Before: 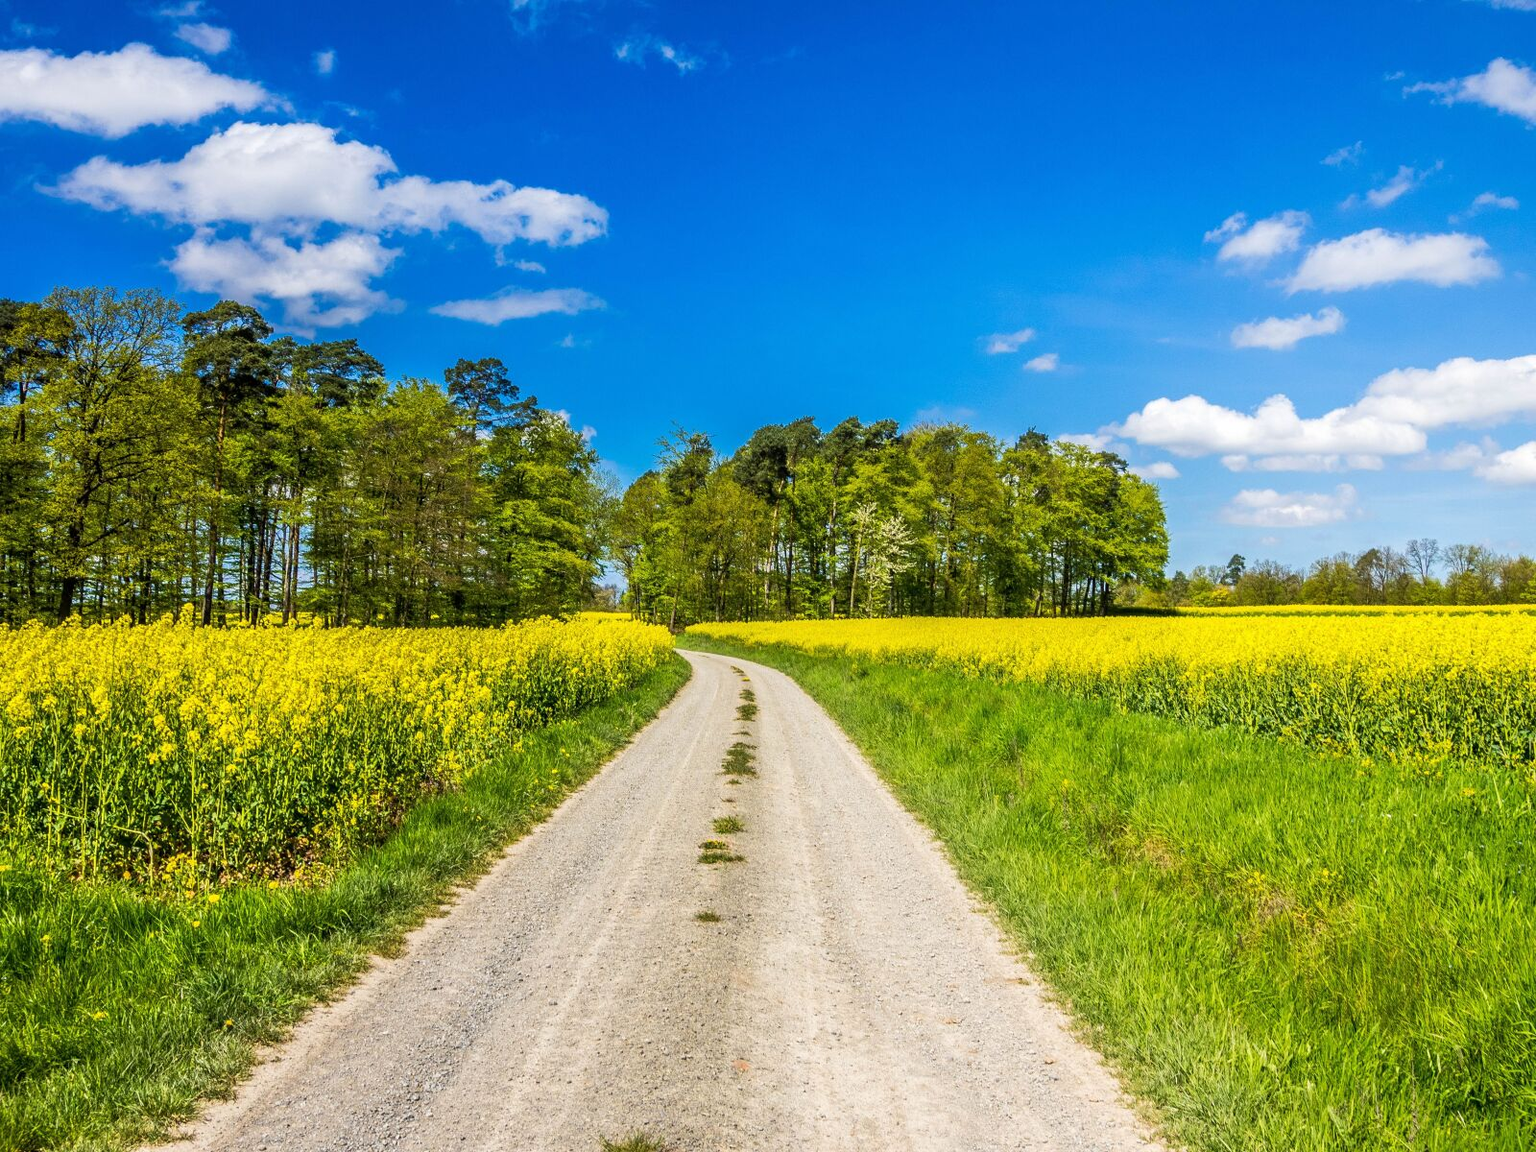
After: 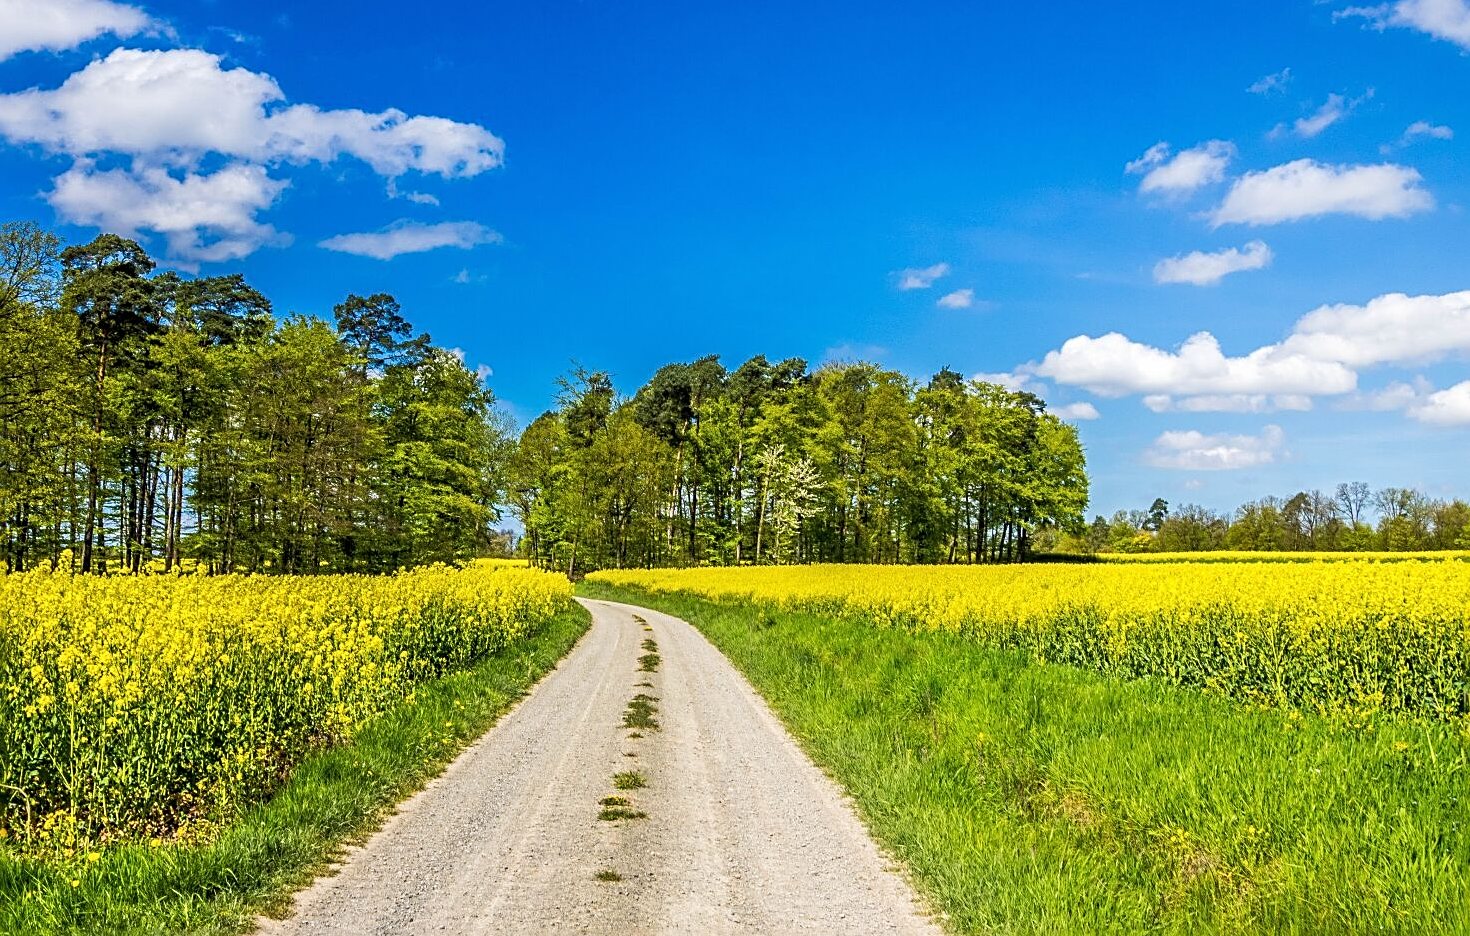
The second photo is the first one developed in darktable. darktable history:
sharpen: radius 2.723
crop: left 8.113%, top 6.624%, bottom 15.3%
